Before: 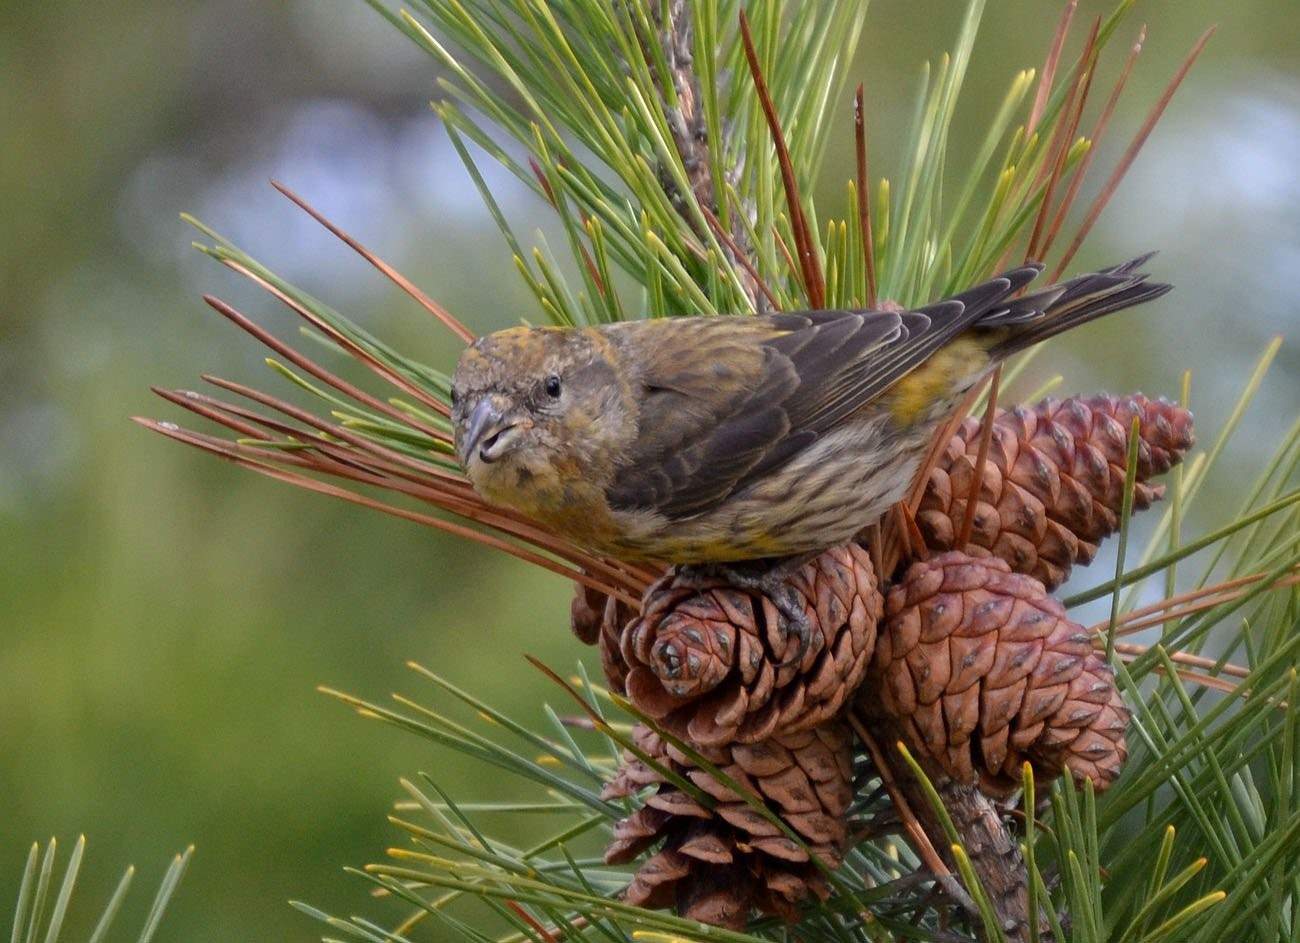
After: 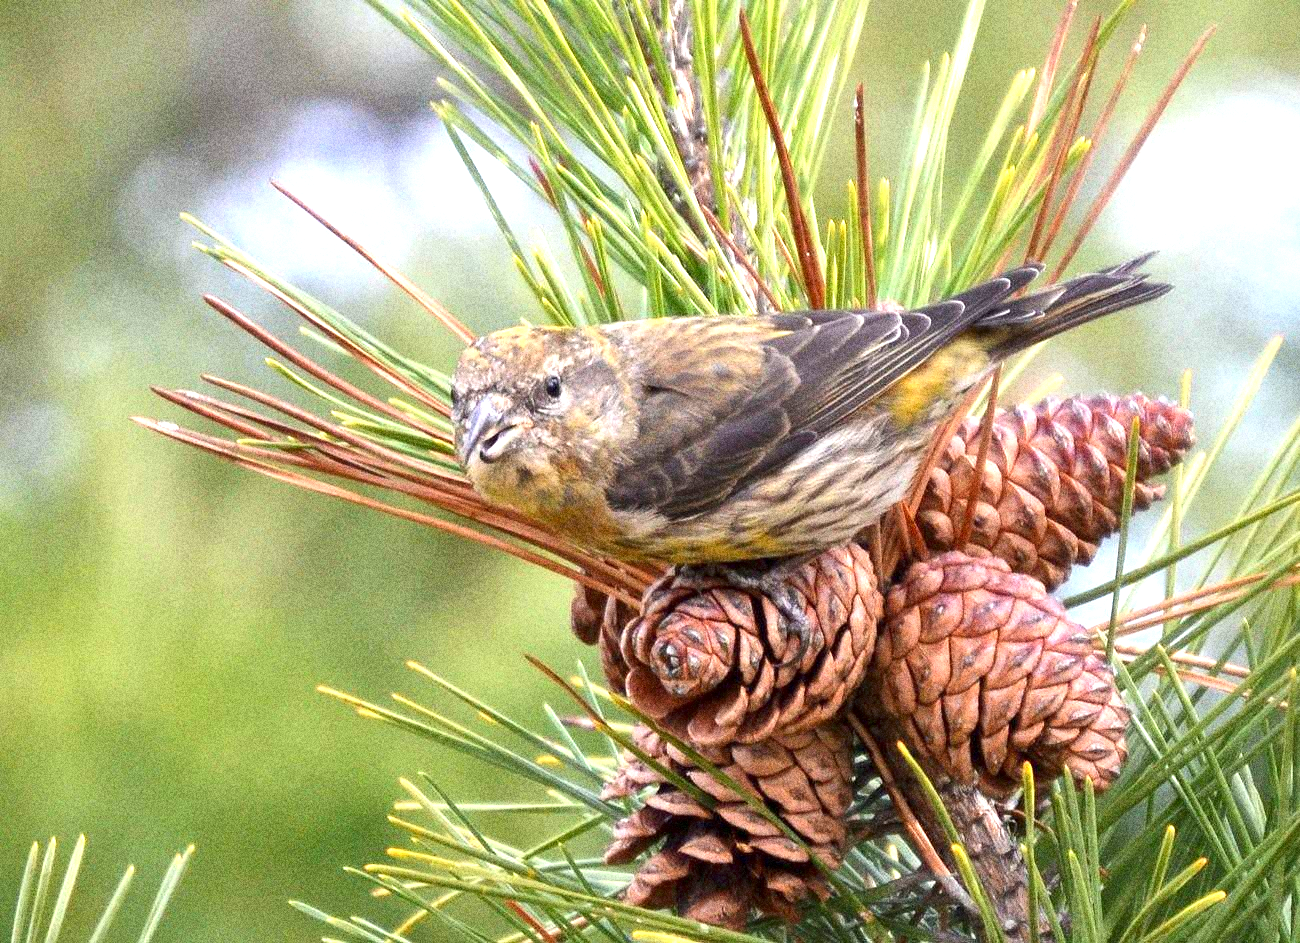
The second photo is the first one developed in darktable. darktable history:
grain: coarseness 14.49 ISO, strength 48.04%, mid-tones bias 35%
exposure: black level correction 0, exposure 1.5 EV, compensate highlight preservation false
local contrast: mode bilateral grid, contrast 20, coarseness 50, detail 130%, midtone range 0.2
